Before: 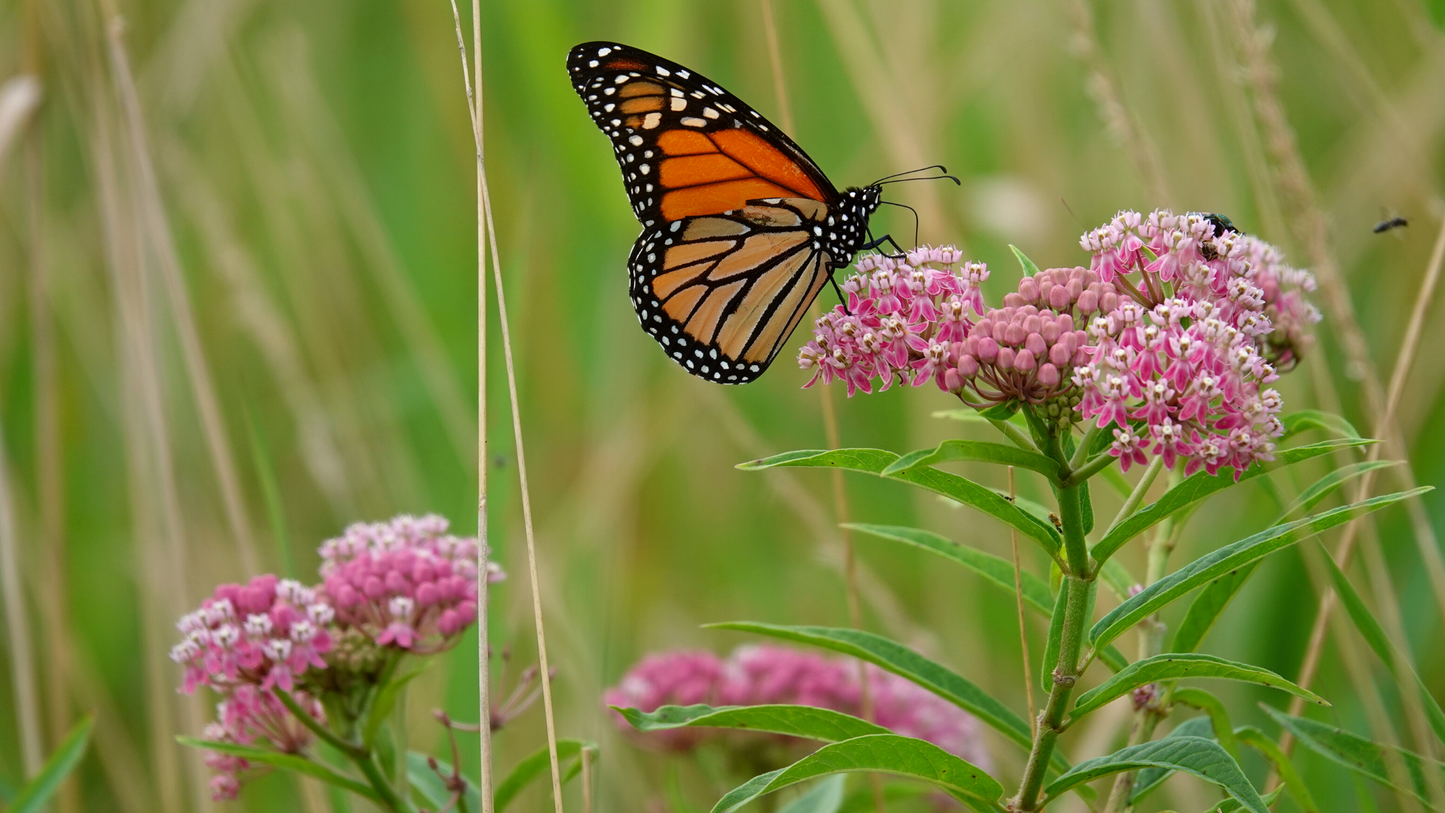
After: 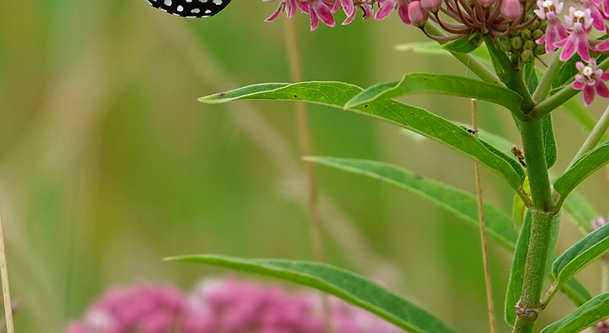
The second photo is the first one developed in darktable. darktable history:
crop: left 37.221%, top 45.169%, right 20.63%, bottom 13.777%
sharpen: radius 1
